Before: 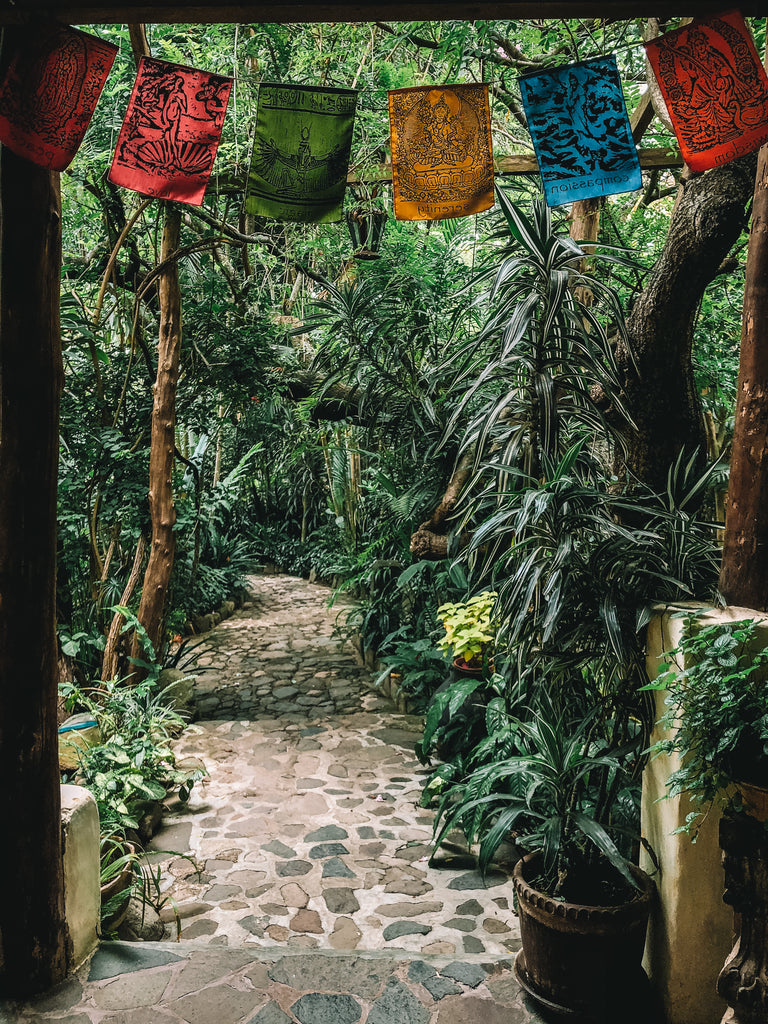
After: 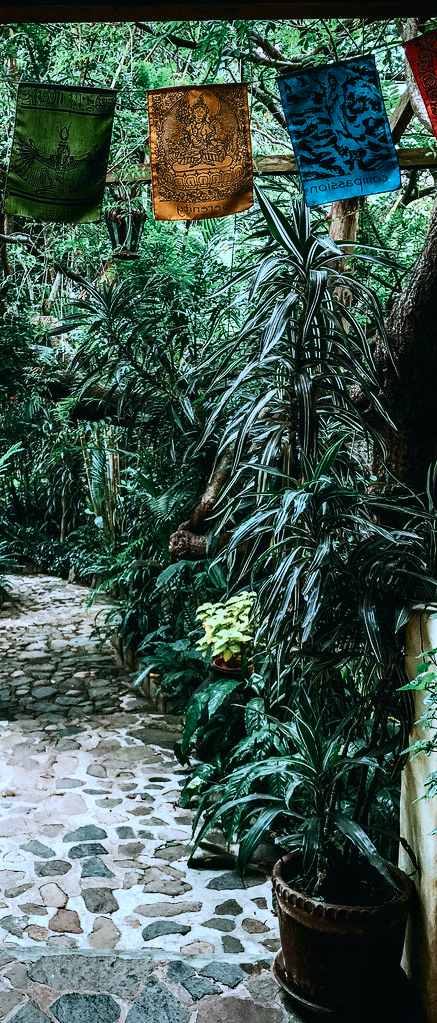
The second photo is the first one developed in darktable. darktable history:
crop: left 31.442%, top 0.015%, right 11.632%
contrast brightness saturation: contrast 0.281
haze removal: strength 0.296, distance 0.249, compatibility mode true, adaptive false
color correction: highlights a* -8.91, highlights b* -23.42
